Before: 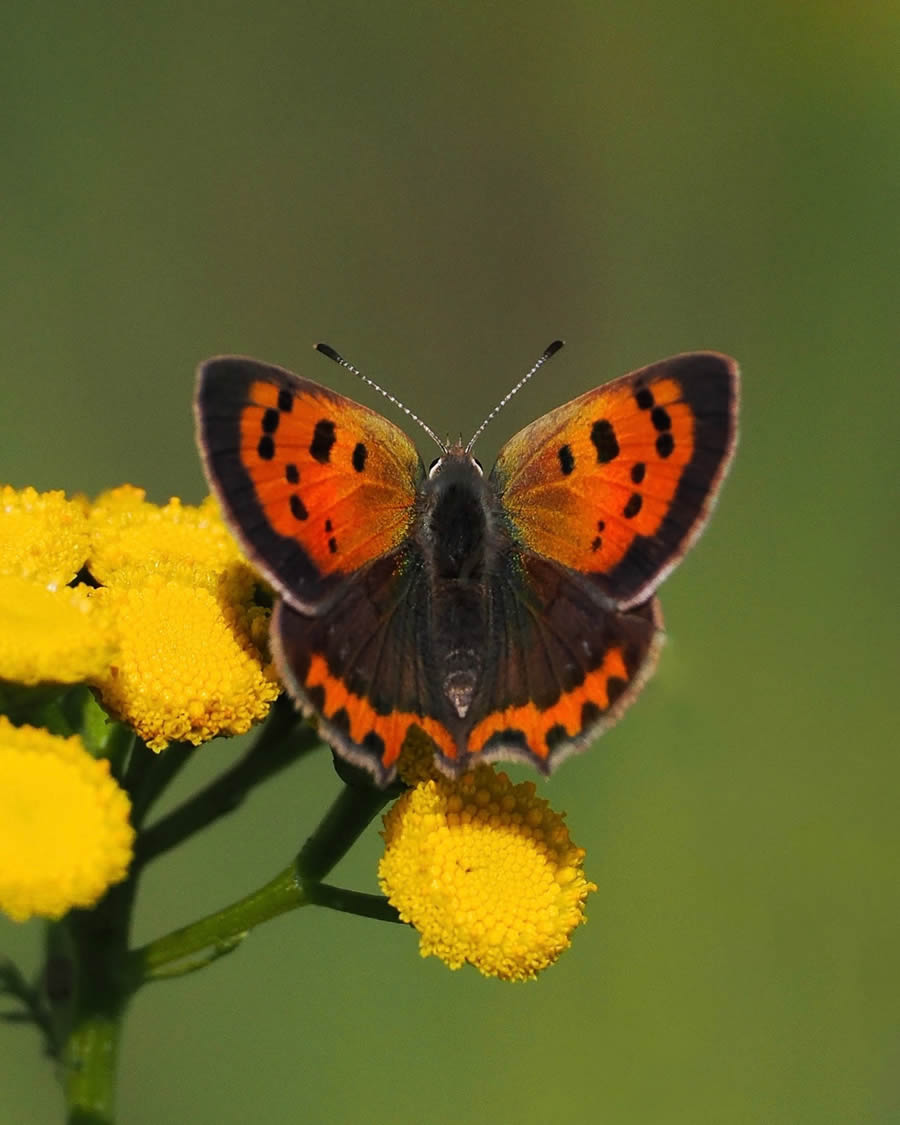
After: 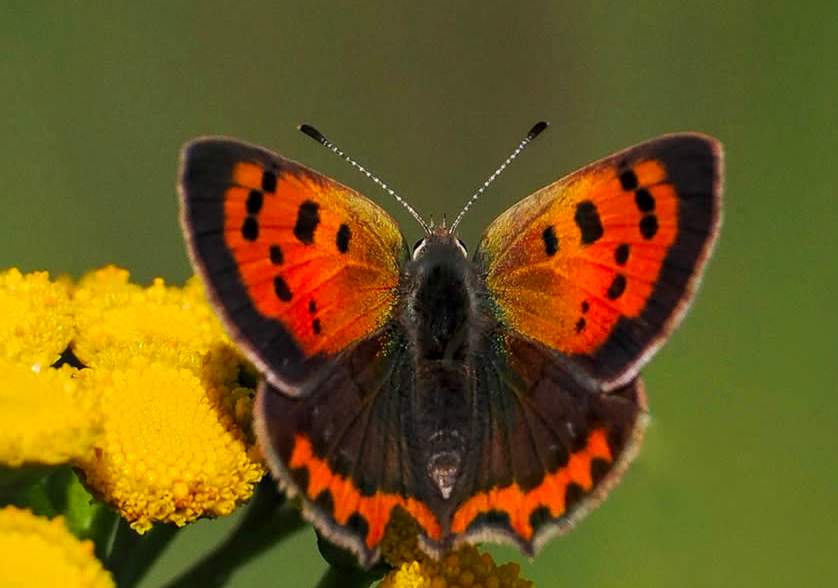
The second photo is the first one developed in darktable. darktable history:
crop: left 1.808%, top 19.476%, right 4.998%, bottom 28.222%
local contrast: on, module defaults
contrast brightness saturation: saturation 0.181
